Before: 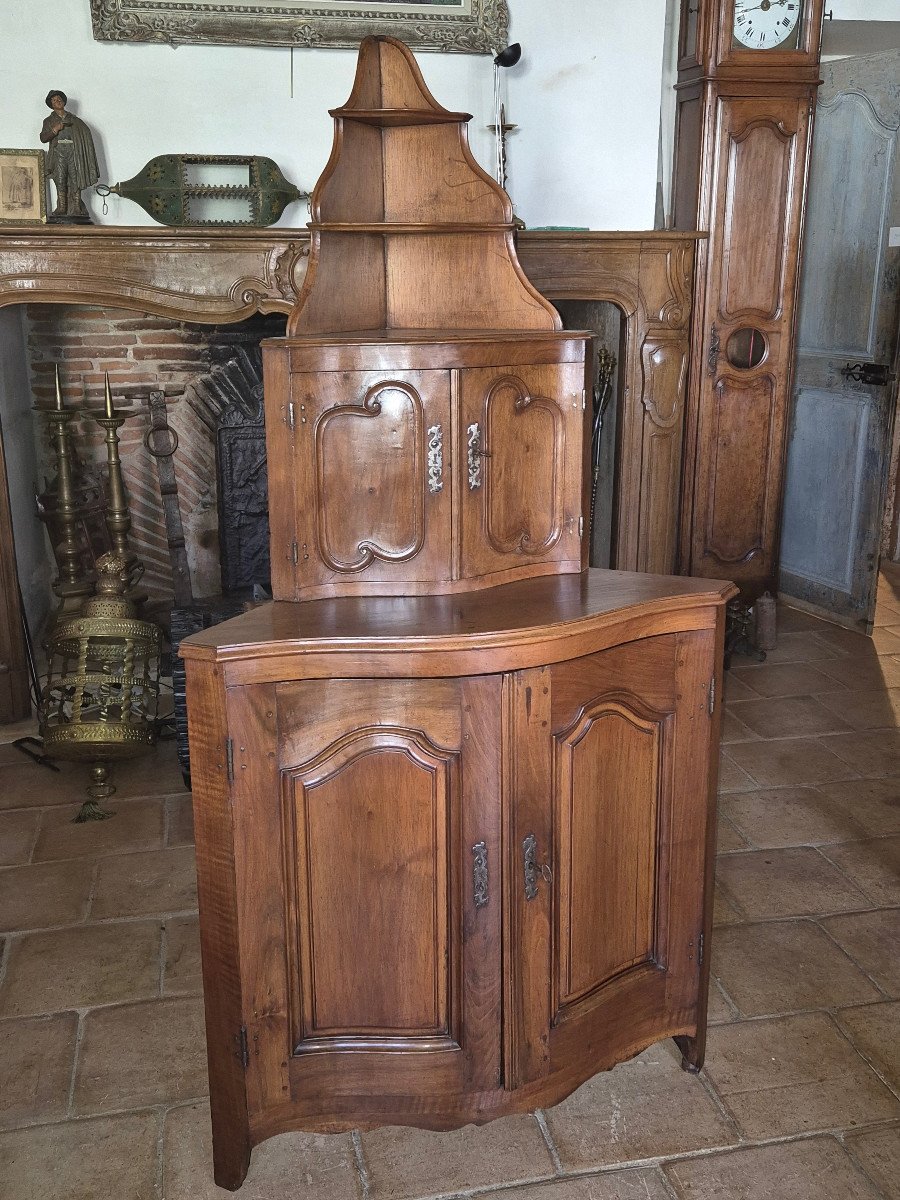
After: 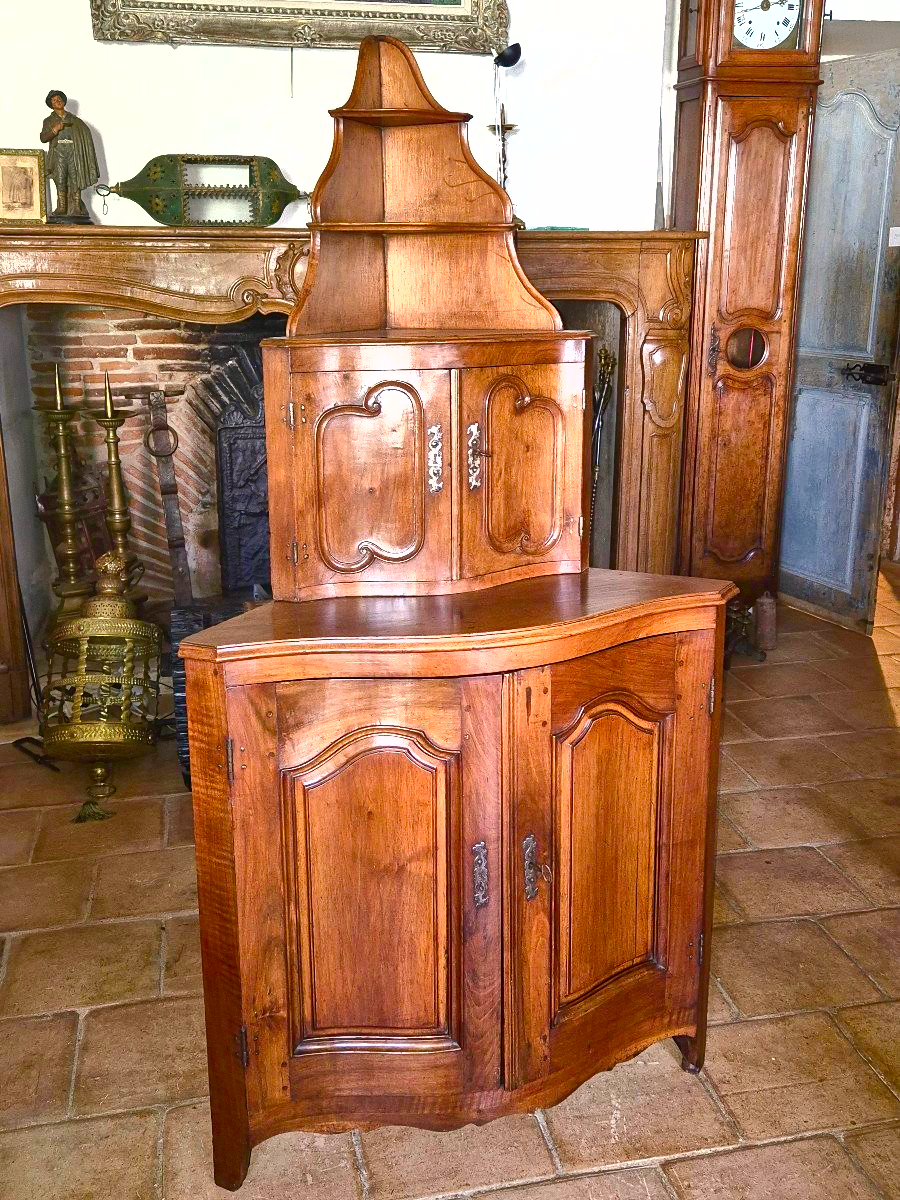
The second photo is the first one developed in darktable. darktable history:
color balance rgb: shadows lift › chroma 0.879%, shadows lift › hue 115.64°, highlights gain › chroma 2.045%, highlights gain › hue 46.81°, linear chroma grading › global chroma 15.382%, perceptual saturation grading › global saturation 20%, perceptual saturation grading › highlights -50.344%, perceptual saturation grading › shadows 31.163%, global vibrance 24.986%, contrast 20.397%
exposure: exposure 0.645 EV, compensate exposure bias true, compensate highlight preservation false
shadows and highlights: shadows color adjustment 99.13%, highlights color adjustment 0.578%
contrast brightness saturation: contrast 0.16, saturation 0.318
